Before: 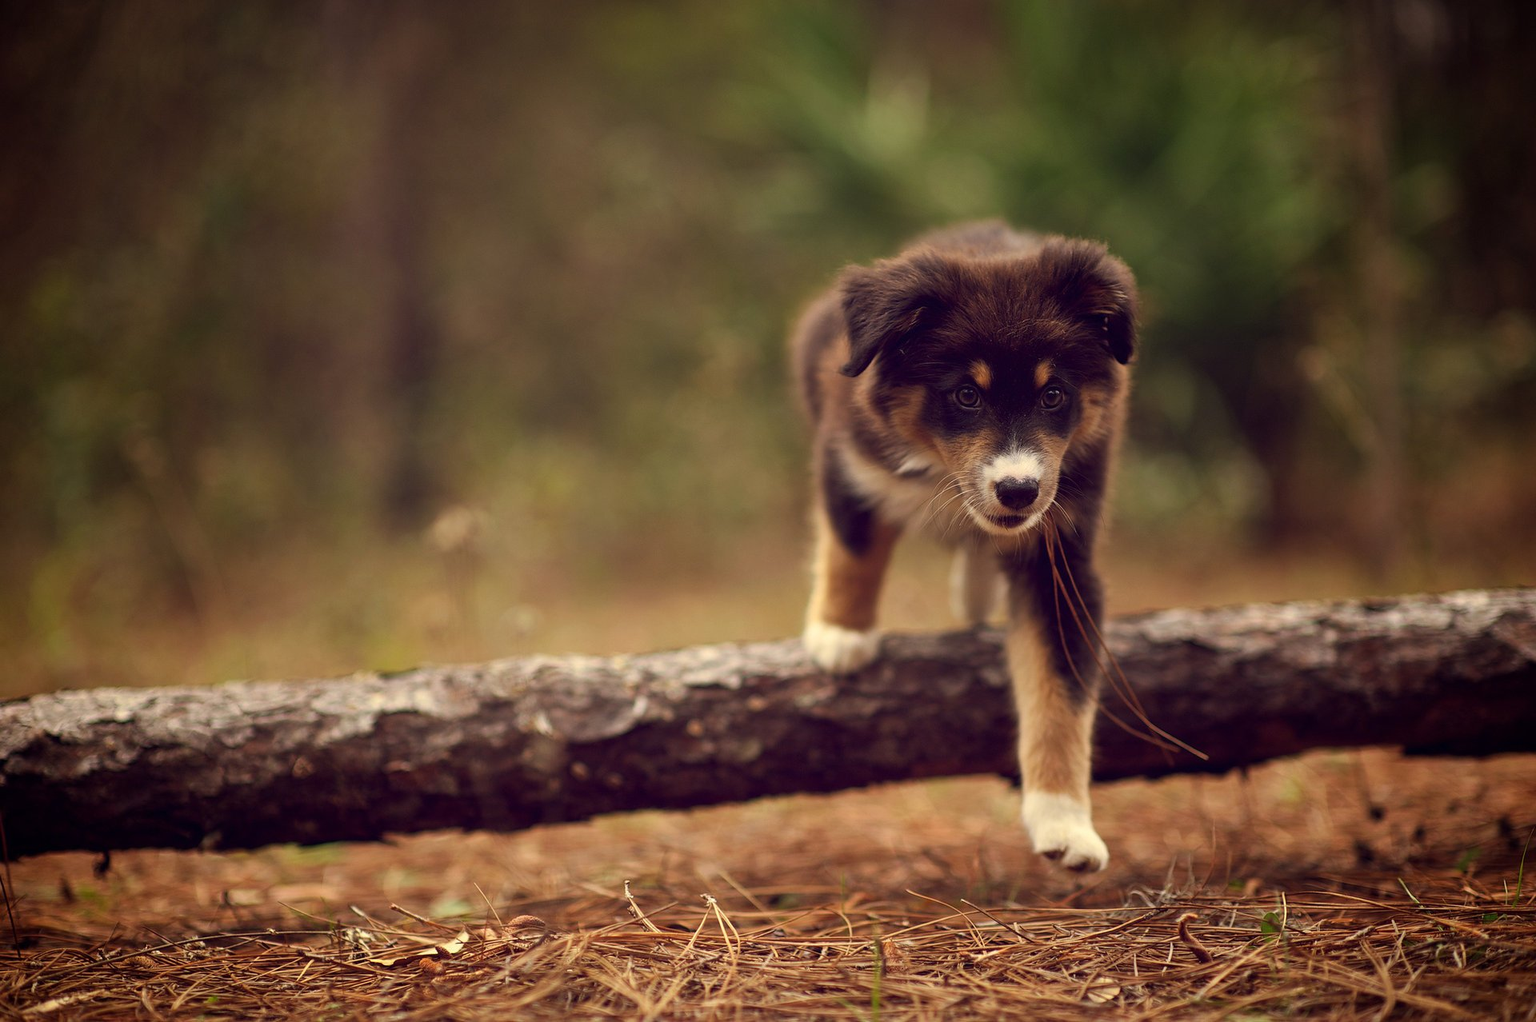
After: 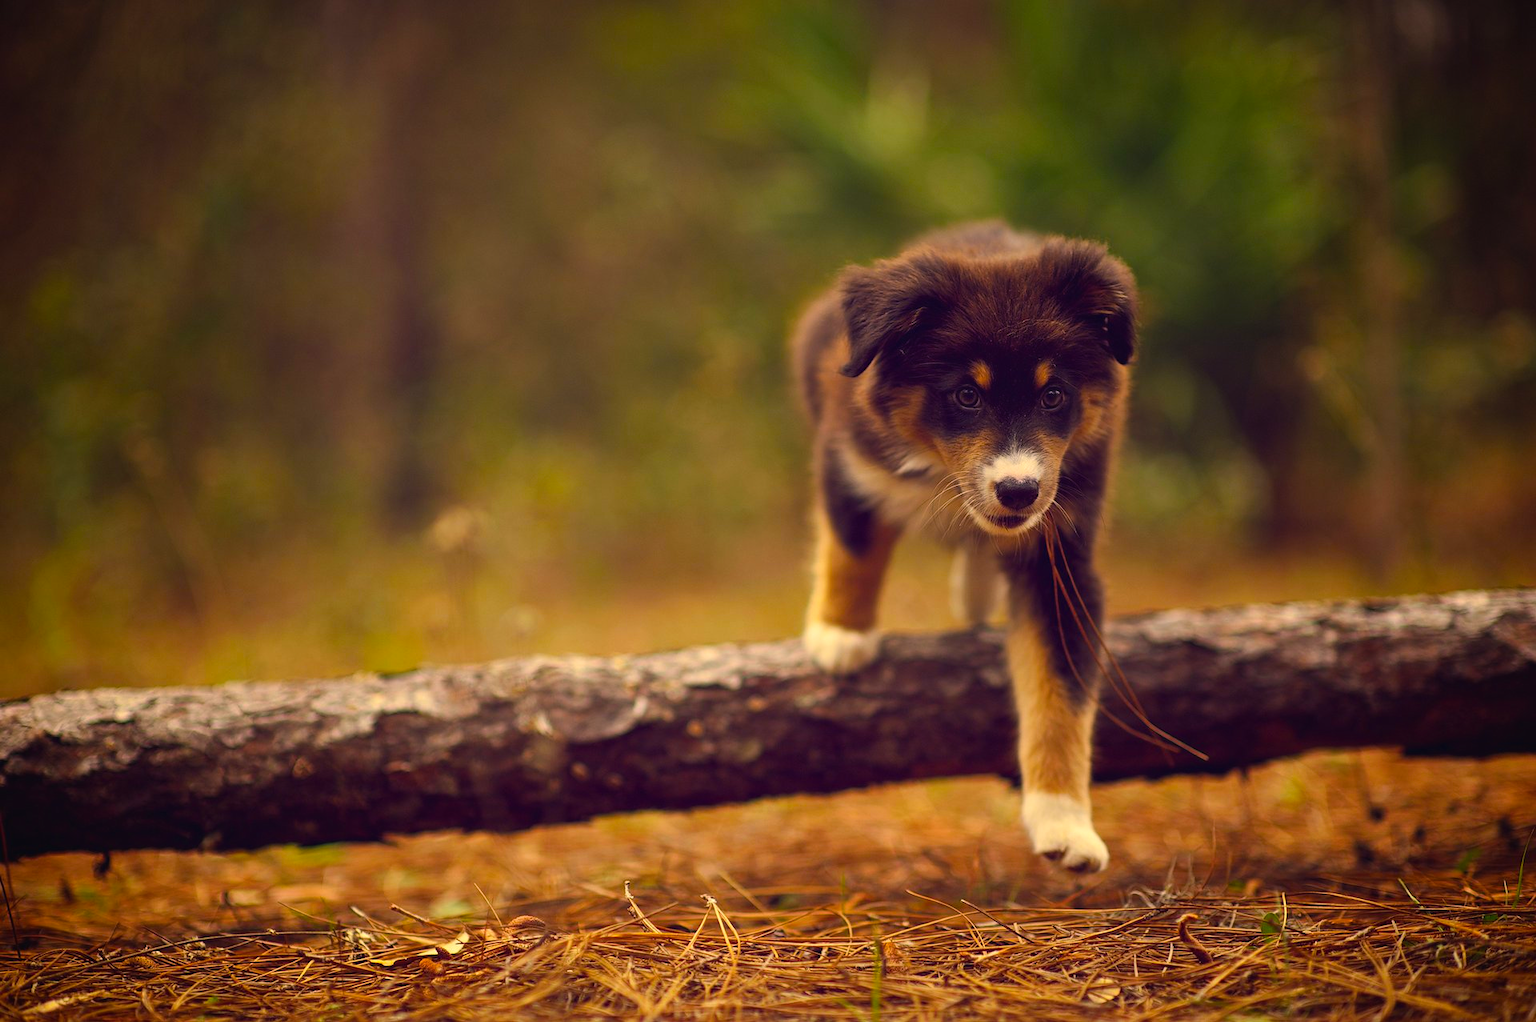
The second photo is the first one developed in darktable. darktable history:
color balance rgb: highlights gain › chroma 1.633%, highlights gain › hue 55.44°, global offset › luminance 0.272%, perceptual saturation grading › global saturation 31.305%, global vibrance 20%
